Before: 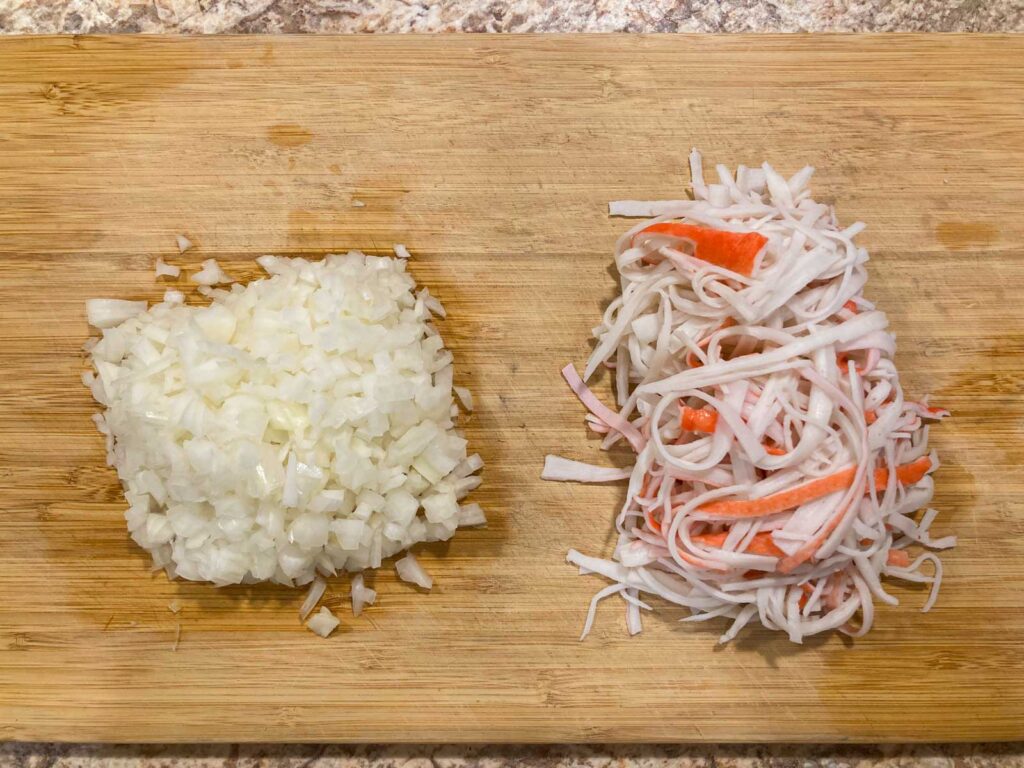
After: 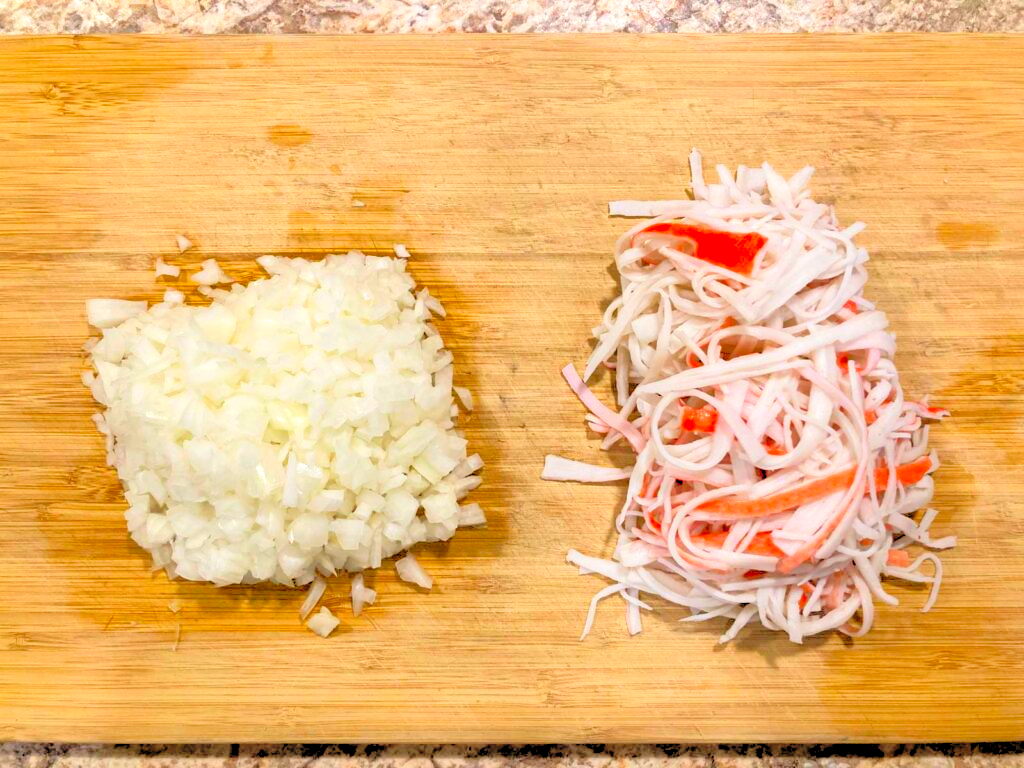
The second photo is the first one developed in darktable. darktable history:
levels: levels [0.008, 0.318, 0.836]
shadows and highlights: on, module defaults
filmic rgb: black relative exposure -2.83 EV, white relative exposure 4.56 EV, threshold 5.97 EV, hardness 1.76, contrast 1.243, color science v6 (2022), enable highlight reconstruction true
